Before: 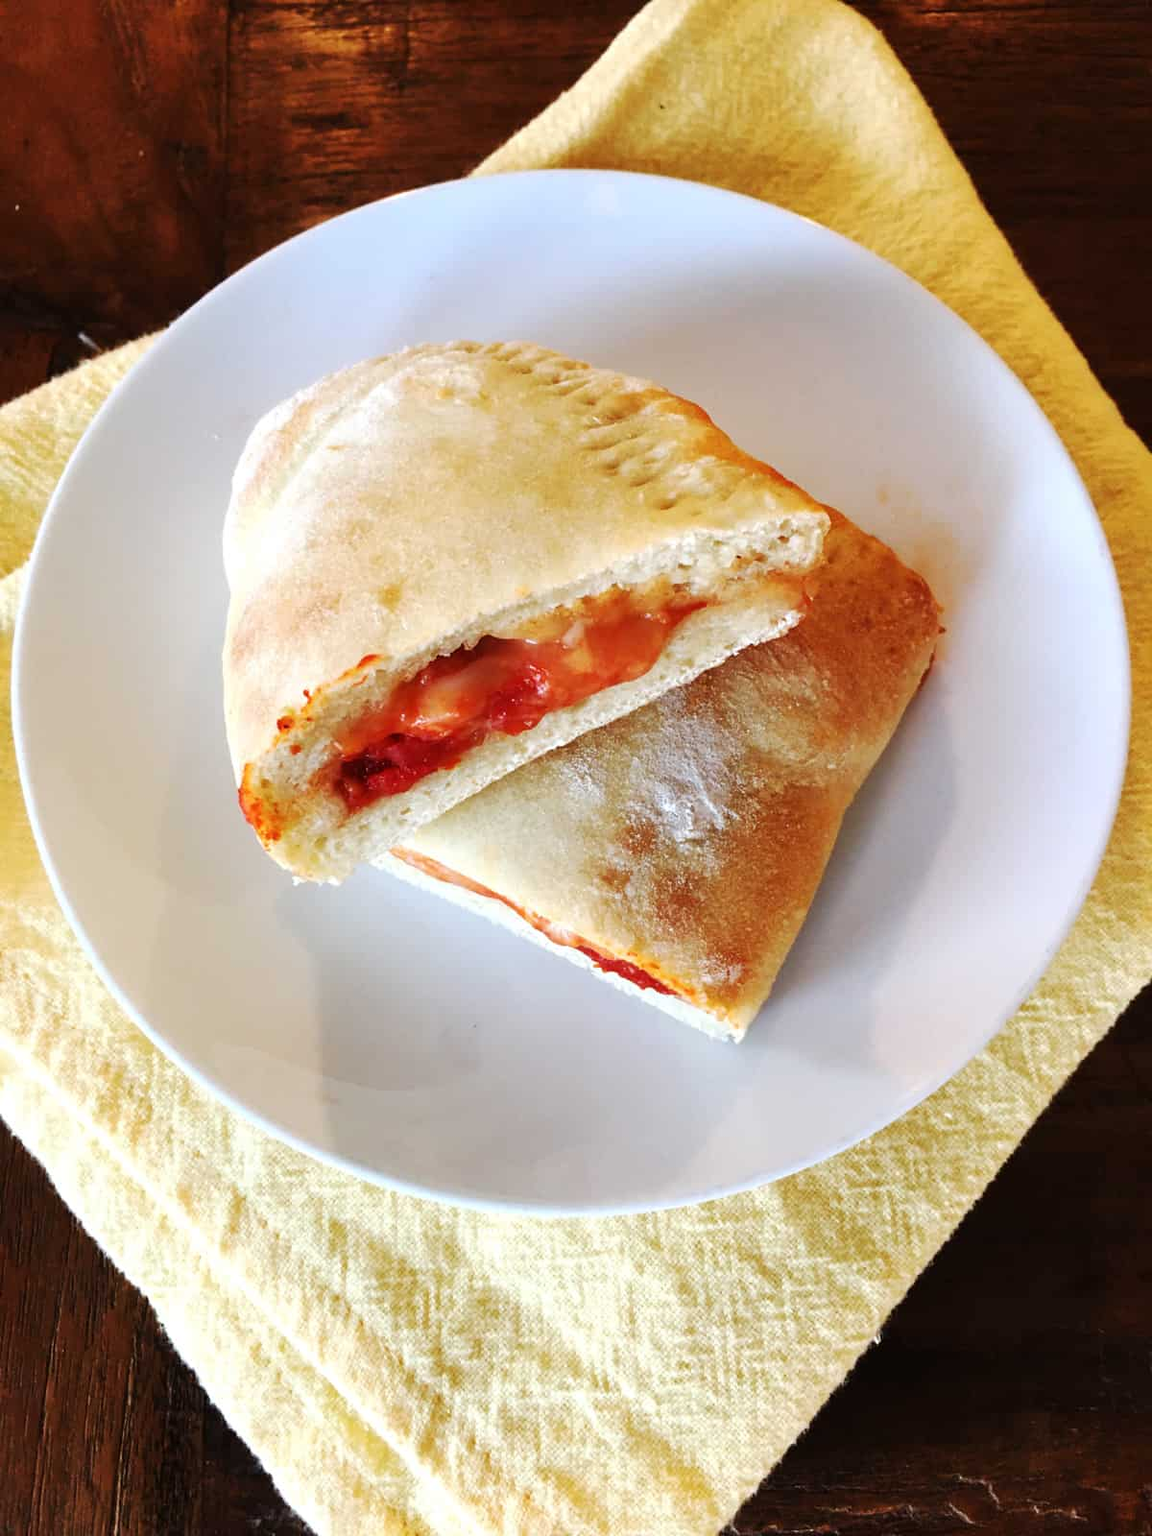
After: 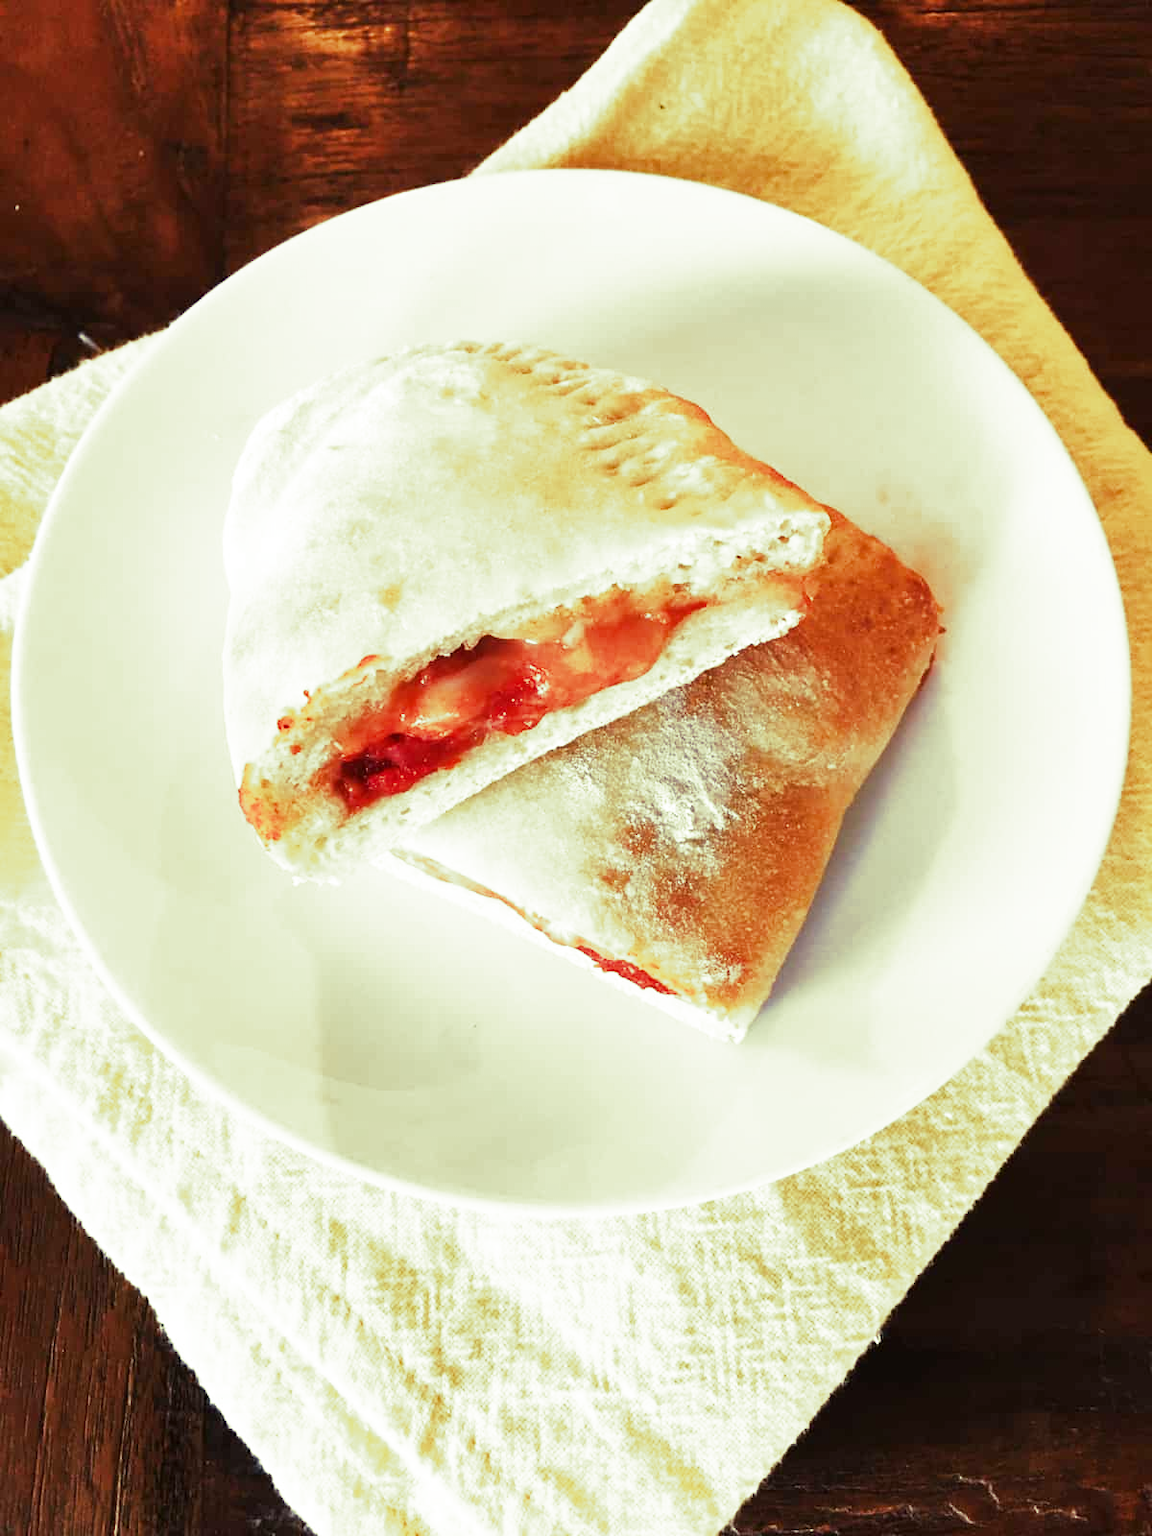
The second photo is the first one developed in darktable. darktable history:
split-toning: shadows › hue 290.82°, shadows › saturation 0.34, highlights › saturation 0.38, balance 0, compress 50%
base curve: curves: ch0 [(0, 0) (0.579, 0.807) (1, 1)], preserve colors none
